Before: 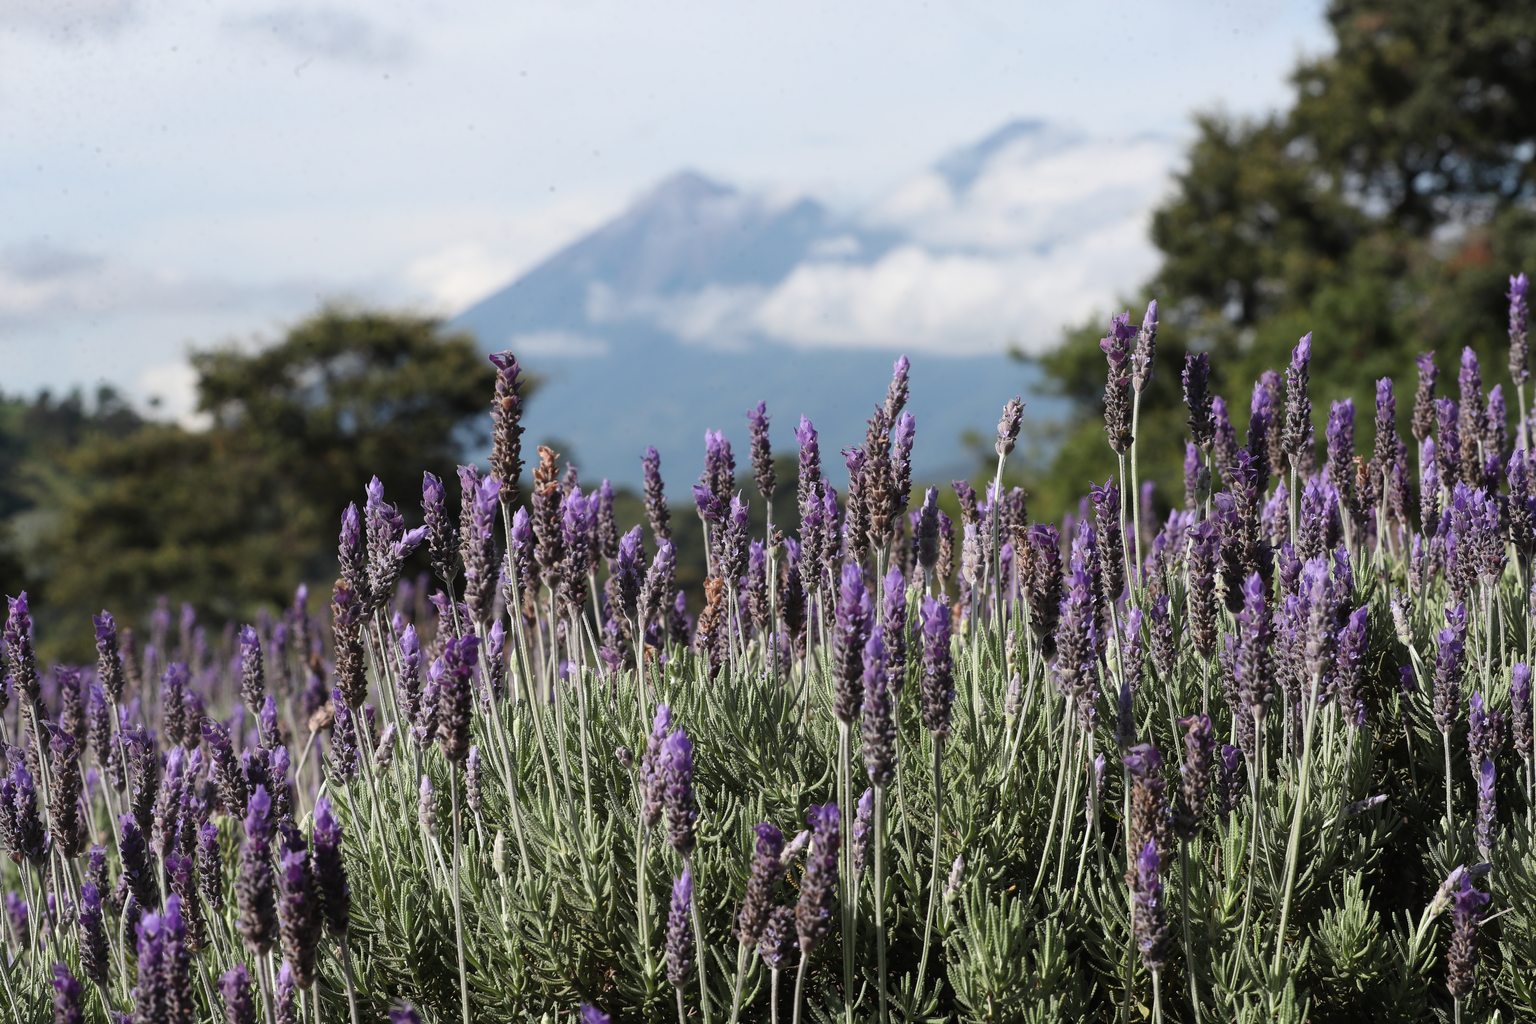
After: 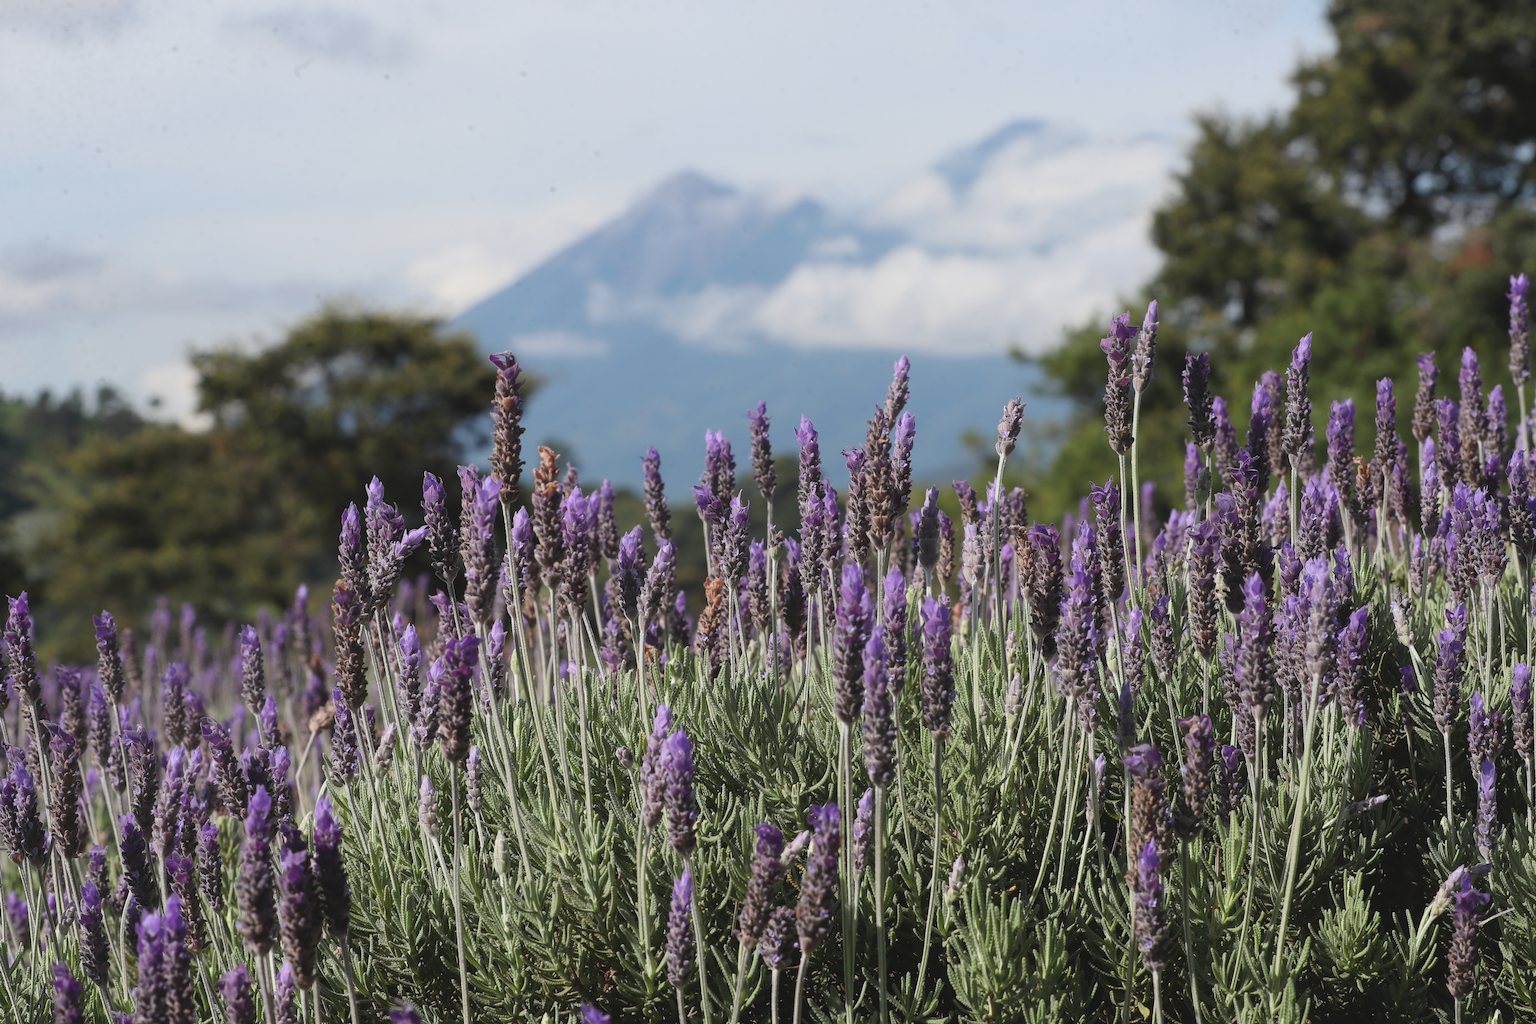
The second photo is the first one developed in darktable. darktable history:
contrast brightness saturation: contrast -0.12
